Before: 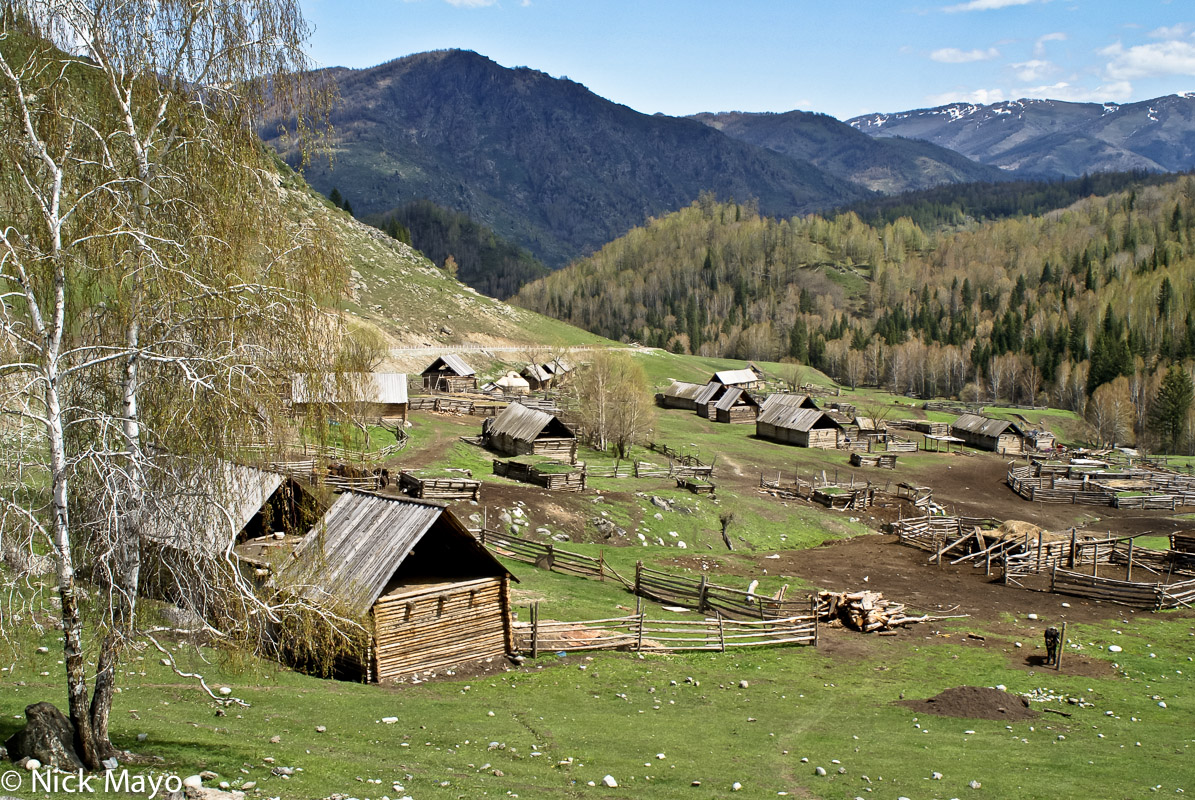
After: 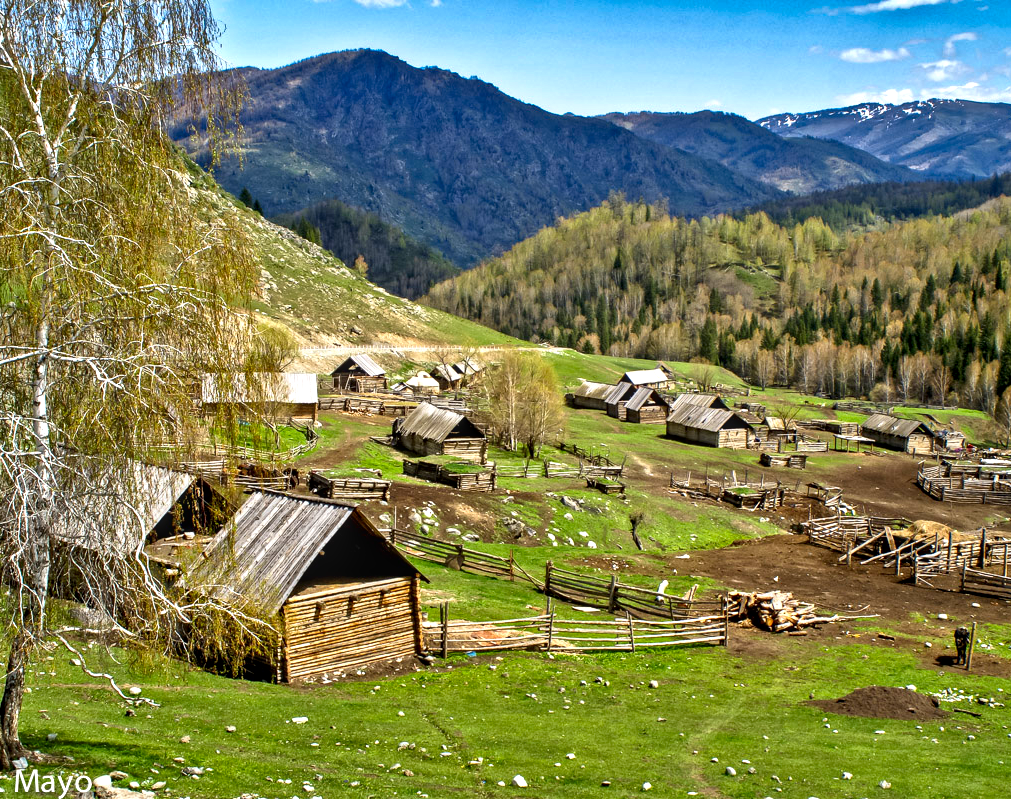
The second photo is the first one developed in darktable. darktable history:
crop: left 7.546%, right 7.787%
local contrast: on, module defaults
exposure: exposure 0.212 EV, compensate exposure bias true, compensate highlight preservation false
contrast brightness saturation: saturation 0.51
shadows and highlights: shadows 20.75, highlights -82.82, soften with gaussian
contrast equalizer: octaves 7, y [[0.5, 0.5, 0.544, 0.569, 0.5, 0.5], [0.5 ×6], [0.5 ×6], [0 ×6], [0 ×6]]
